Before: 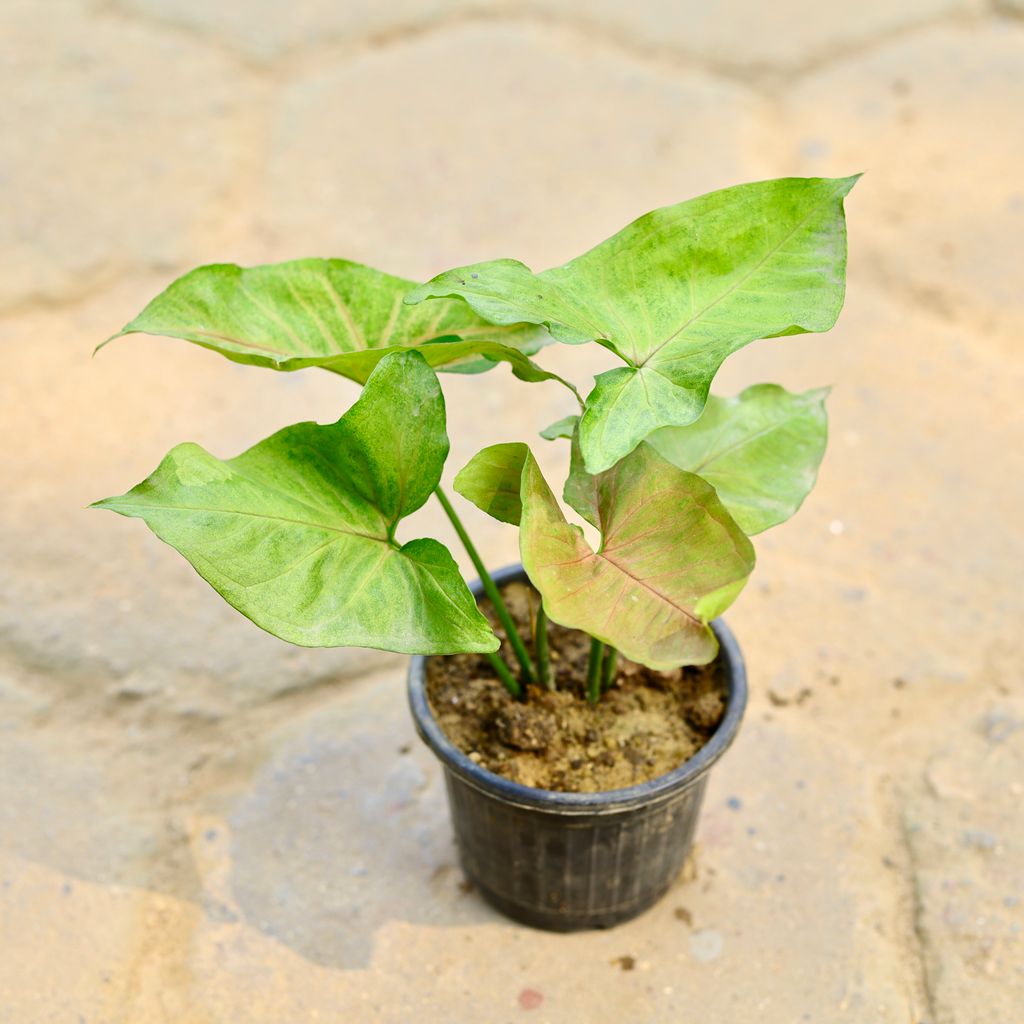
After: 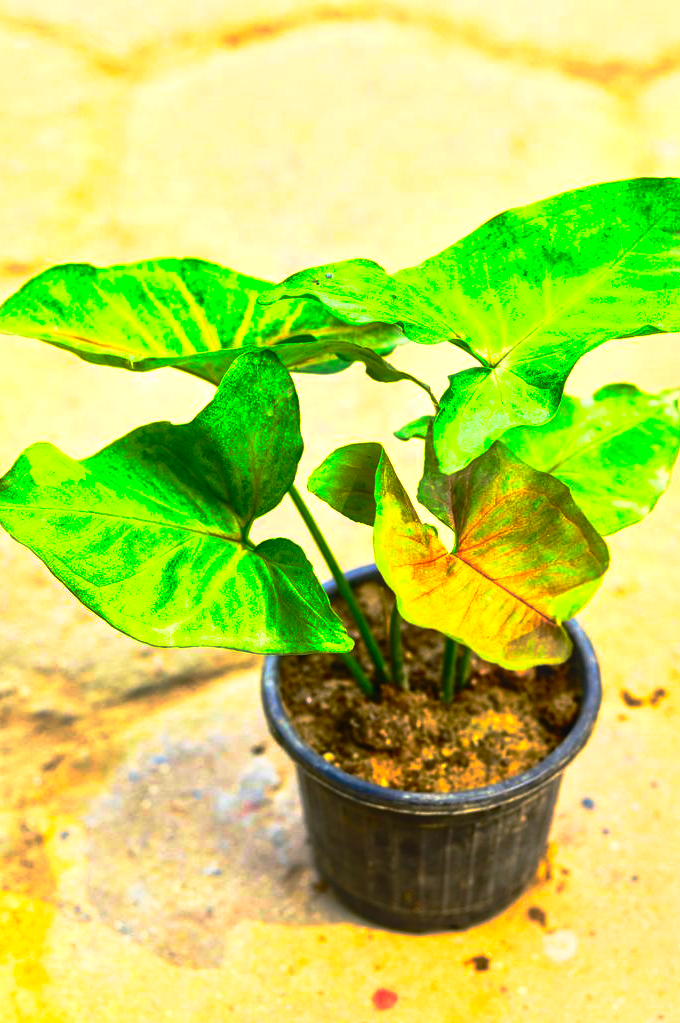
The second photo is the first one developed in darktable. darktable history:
base curve: curves: ch0 [(0, 0) (0.564, 0.291) (0.802, 0.731) (1, 1)], preserve colors none
crop and rotate: left 14.33%, right 19.212%
local contrast: on, module defaults
contrast brightness saturation: contrast 0.201, brightness 0.193, saturation 0.812
color balance rgb: perceptual saturation grading › global saturation 20%, perceptual saturation grading › highlights -49.663%, perceptual saturation grading › shadows 24.808%, perceptual brilliance grading › highlights 13.403%, perceptual brilliance grading › mid-tones 8.522%, perceptual brilliance grading › shadows -17.256%
tone equalizer: edges refinement/feathering 500, mask exposure compensation -1.57 EV, preserve details no
exposure: black level correction -0.004, exposure 0.05 EV, compensate exposure bias true, compensate highlight preservation false
